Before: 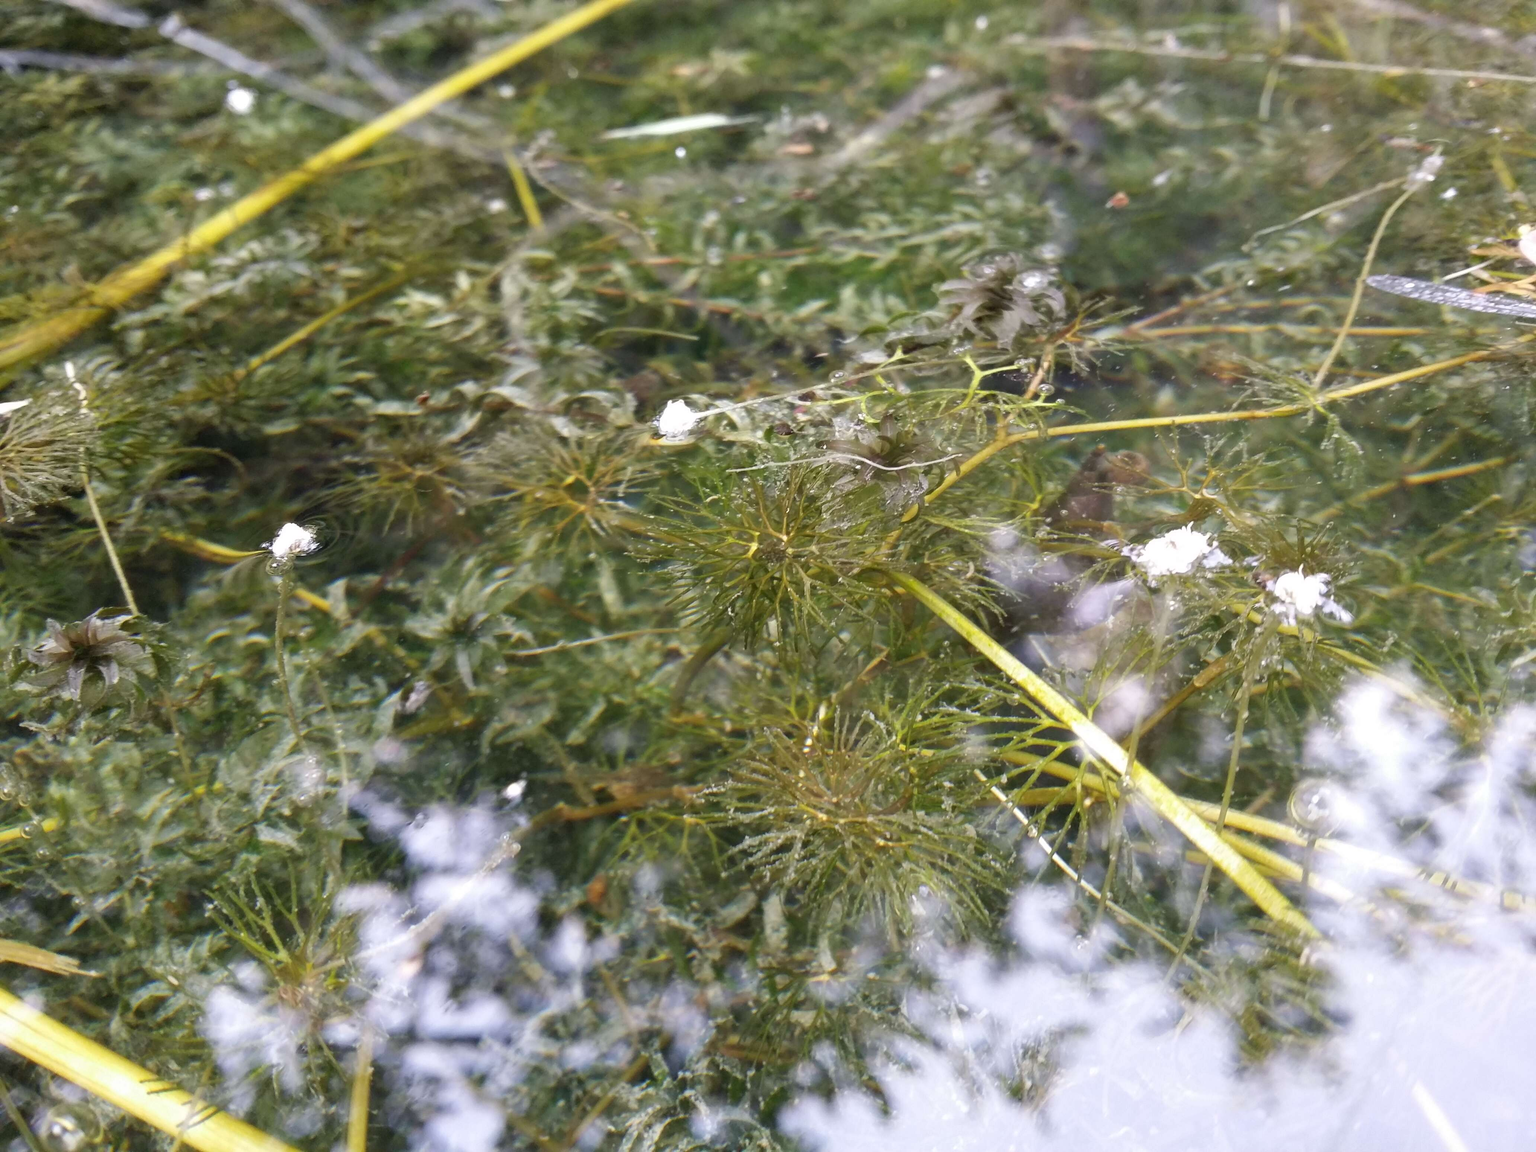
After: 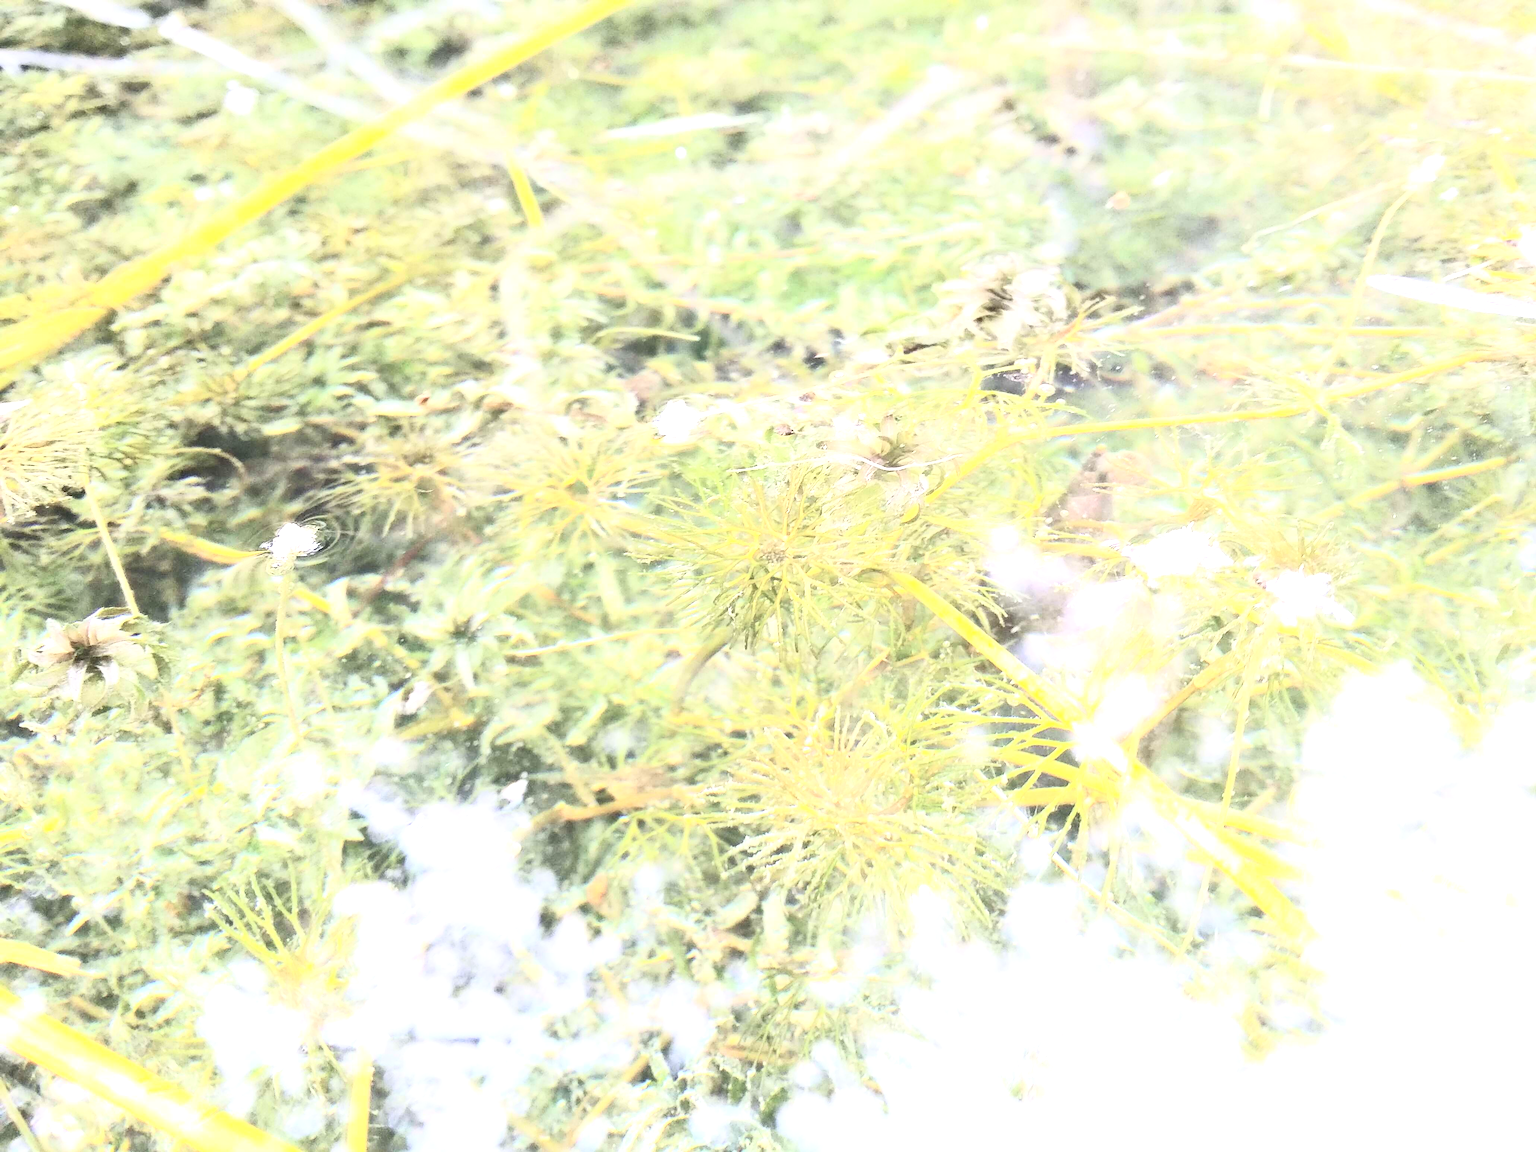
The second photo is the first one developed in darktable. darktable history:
sharpen: on, module defaults
exposure: black level correction 0, exposure 1.873 EV, compensate highlight preservation false
contrast brightness saturation: contrast 0.436, brightness 0.561, saturation -0.203
tone equalizer: edges refinement/feathering 500, mask exposure compensation -1.57 EV, preserve details no
